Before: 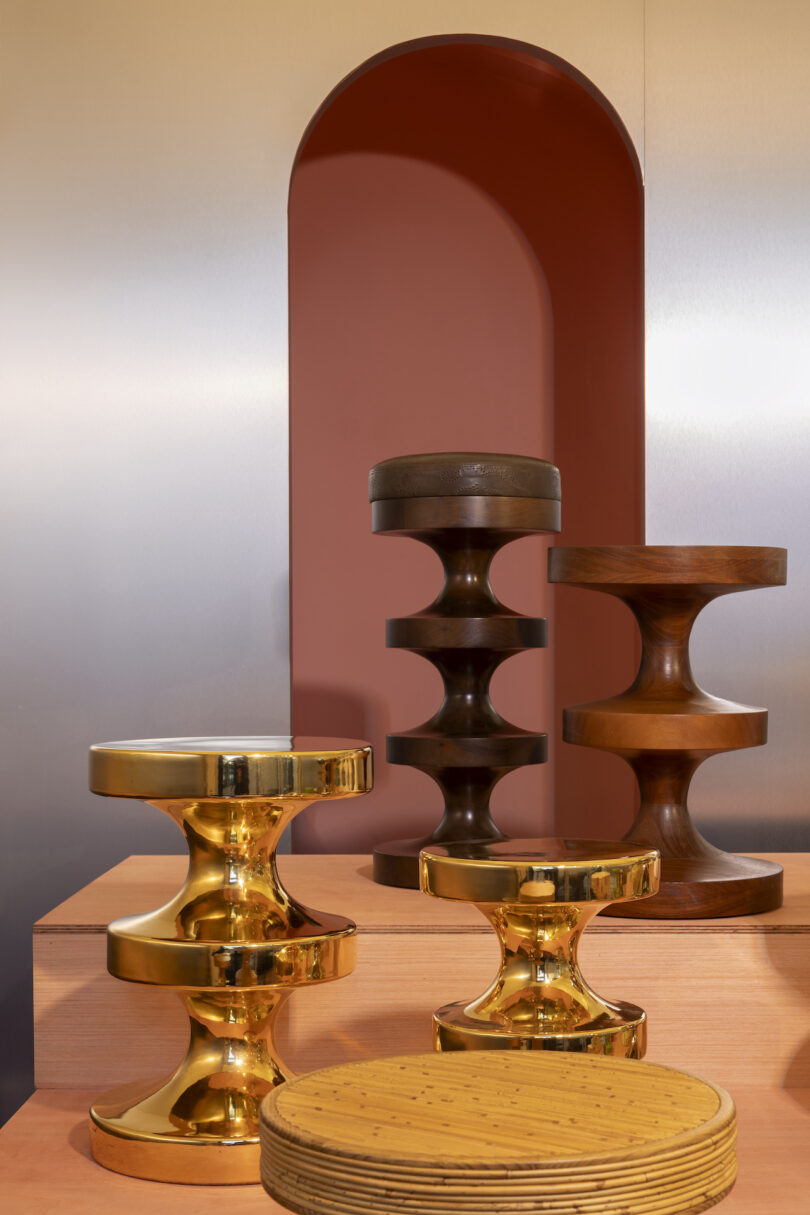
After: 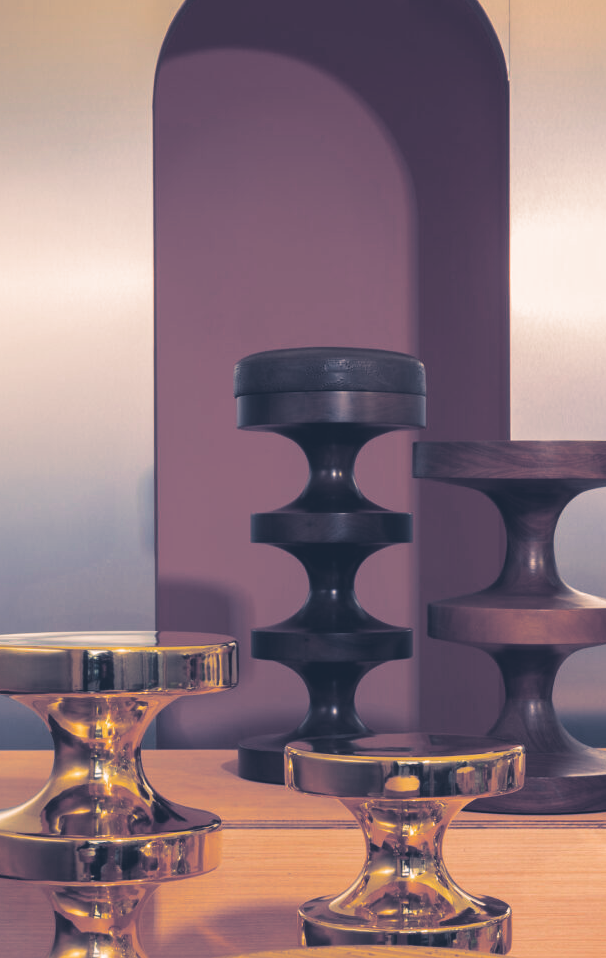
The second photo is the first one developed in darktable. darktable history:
crop: left 16.768%, top 8.653%, right 8.362%, bottom 12.485%
split-toning: shadows › hue 226.8°, shadows › saturation 0.56, highlights › hue 28.8°, balance -40, compress 0%
exposure: black level correction -0.023, exposure -0.039 EV, compensate highlight preservation false
